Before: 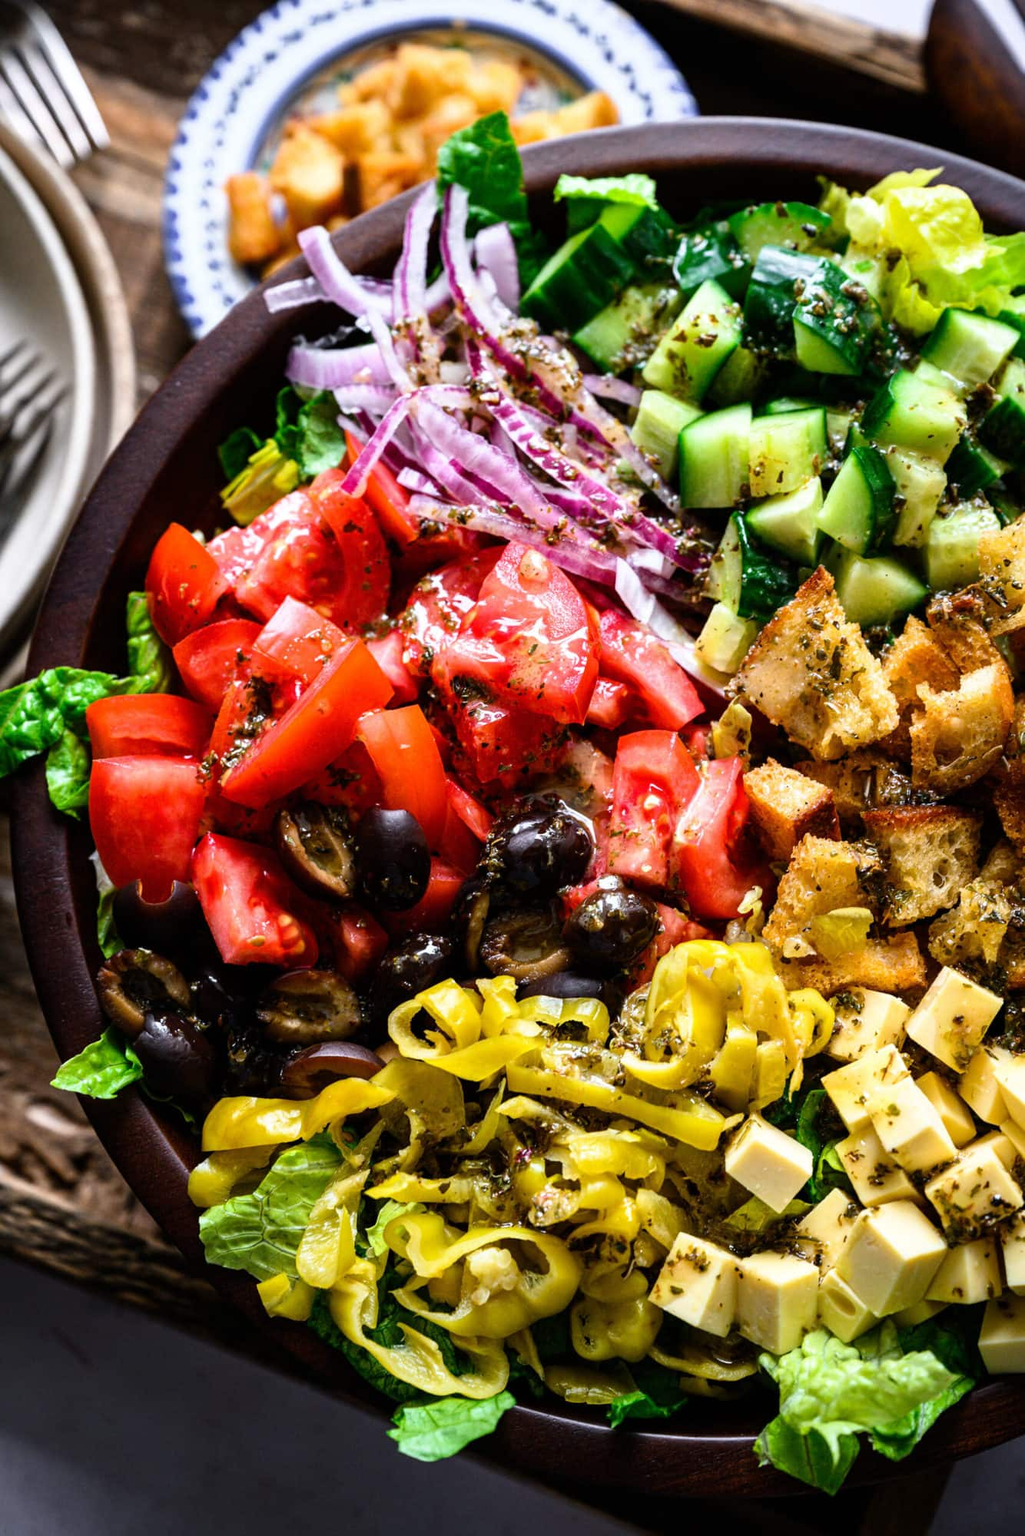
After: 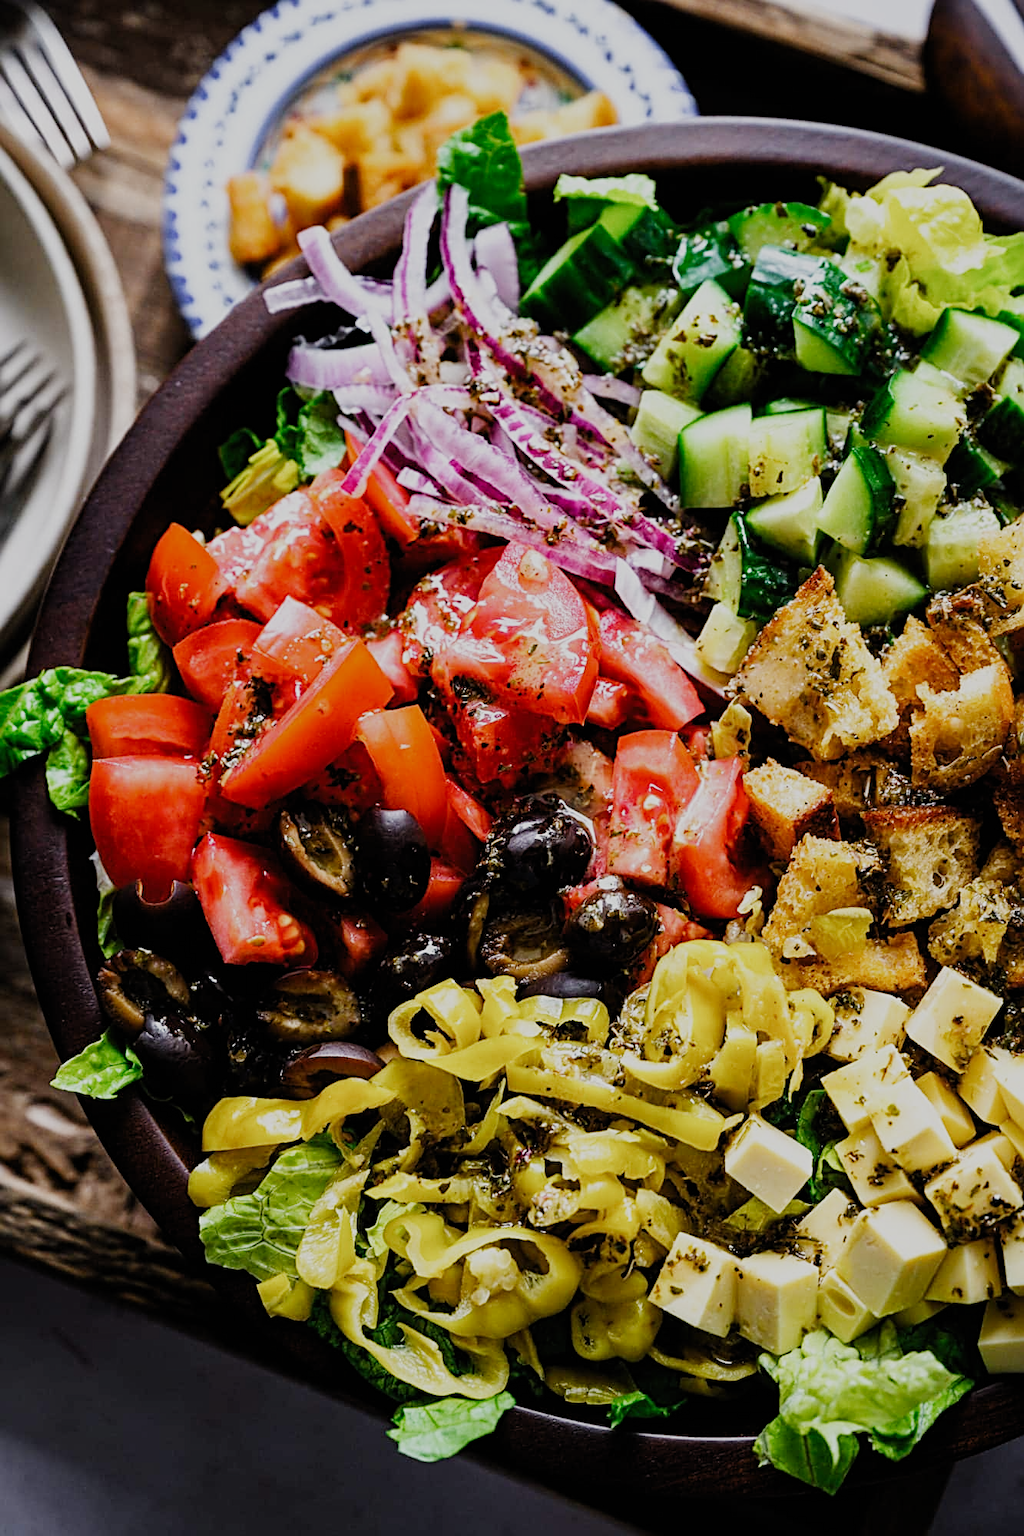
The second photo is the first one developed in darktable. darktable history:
filmic rgb: black relative exposure -8.43 EV, white relative exposure 4.68 EV, threshold 6 EV, hardness 3.83, preserve chrominance no, color science v5 (2021), contrast in shadows safe, contrast in highlights safe, enable highlight reconstruction true
sharpen: radius 2.775
